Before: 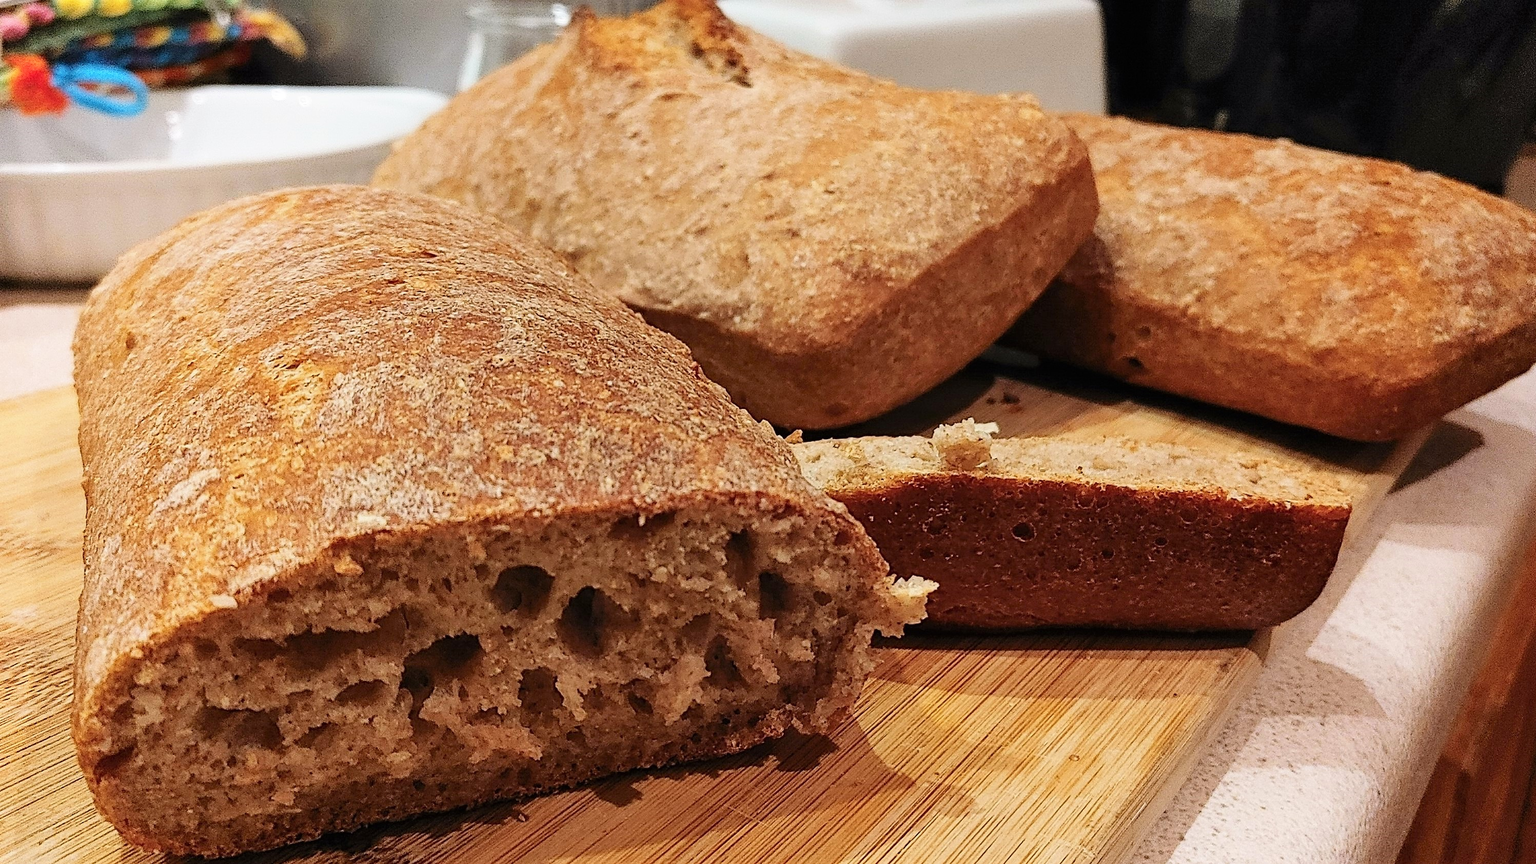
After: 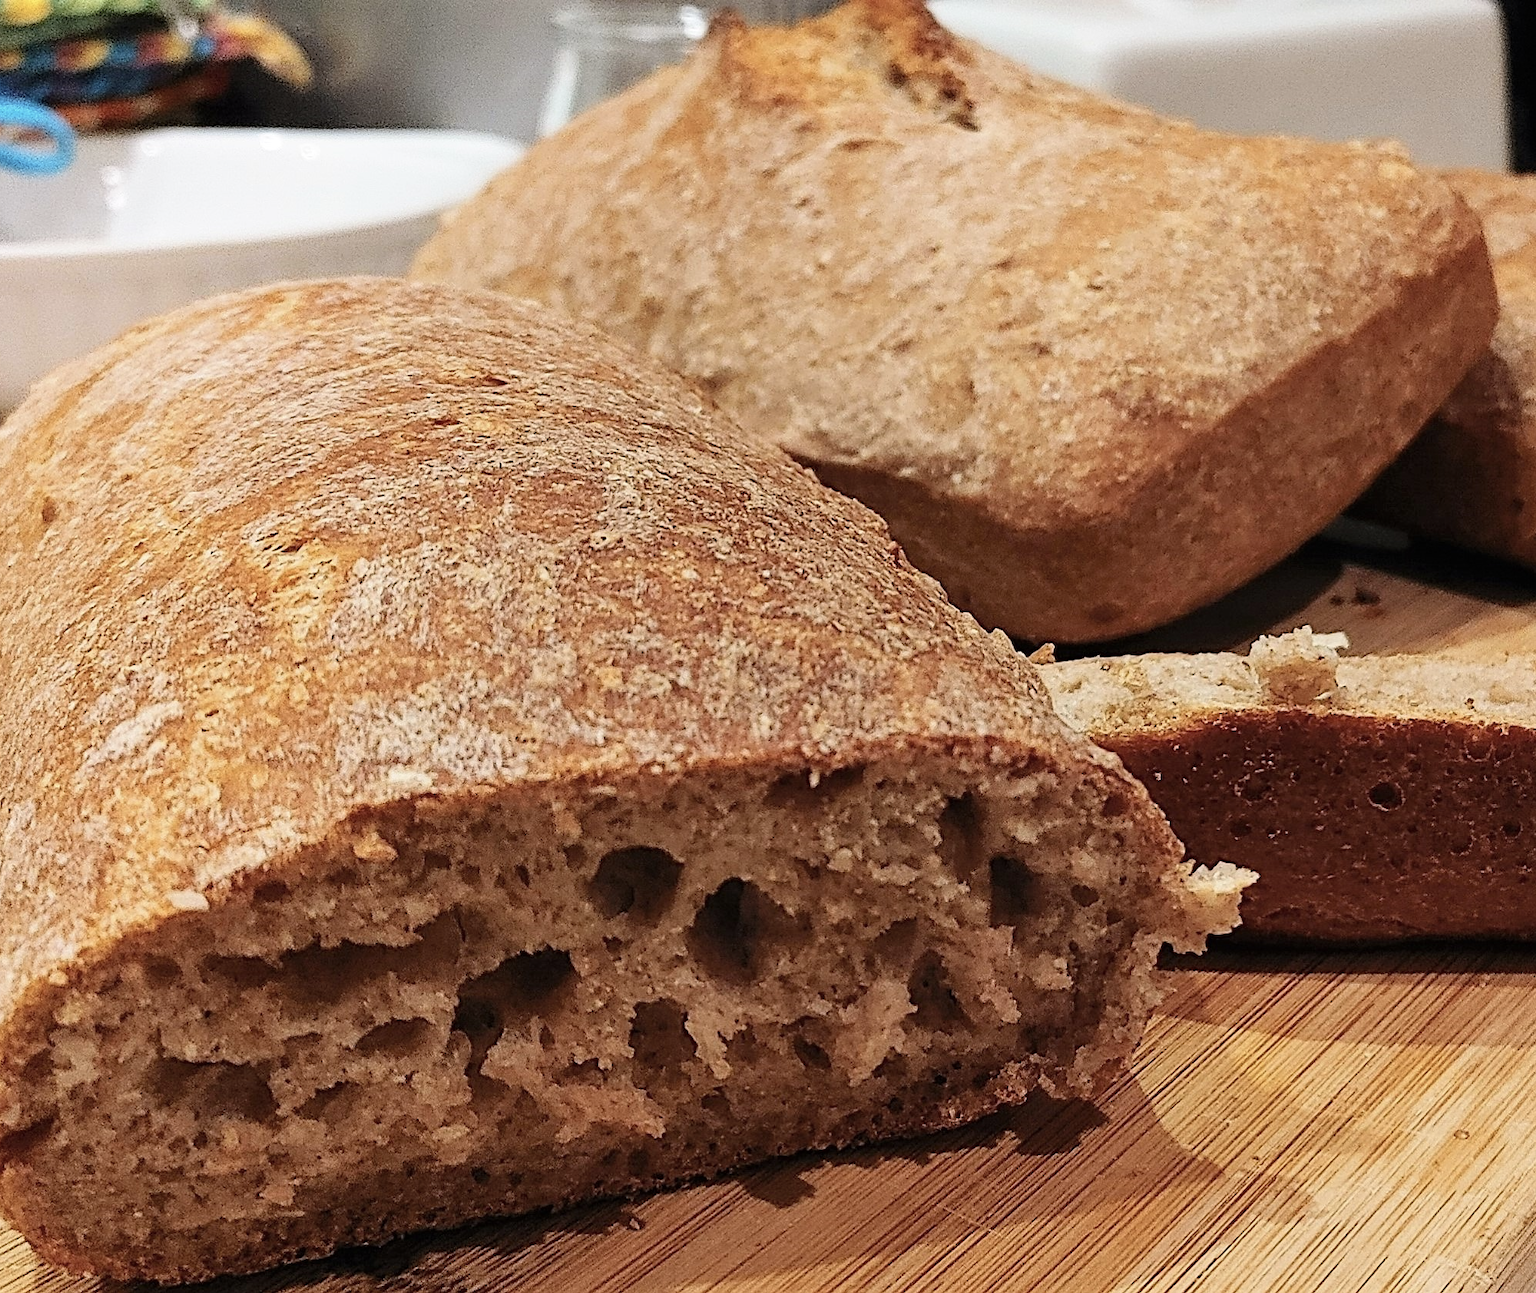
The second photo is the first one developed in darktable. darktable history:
crop and rotate: left 6.386%, right 26.803%
color correction: highlights b* -0.024, saturation 0.806
